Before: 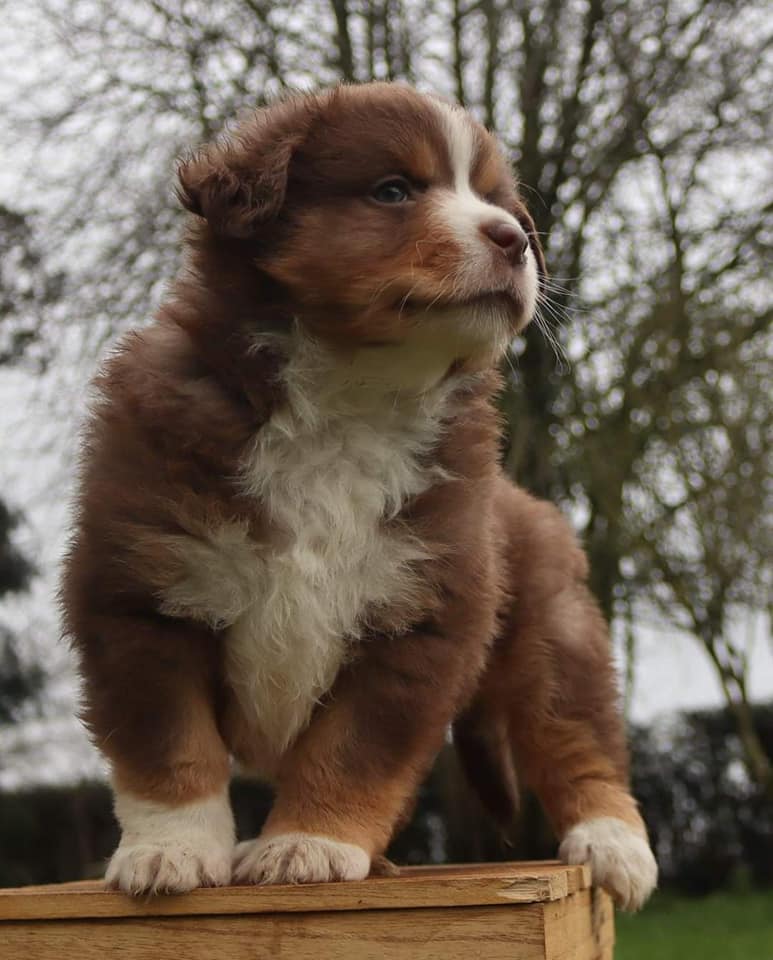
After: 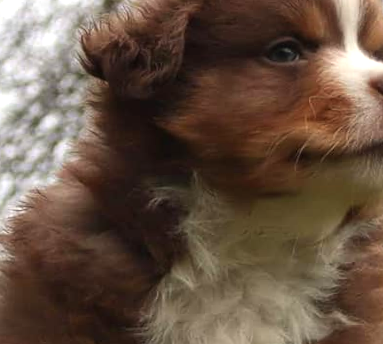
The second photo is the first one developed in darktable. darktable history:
rotate and perspective: rotation -1.68°, lens shift (vertical) -0.146, crop left 0.049, crop right 0.912, crop top 0.032, crop bottom 0.96
crop: left 10.121%, top 10.631%, right 36.218%, bottom 51.526%
color balance: contrast 10%
exposure: exposure 0.426 EV, compensate highlight preservation false
